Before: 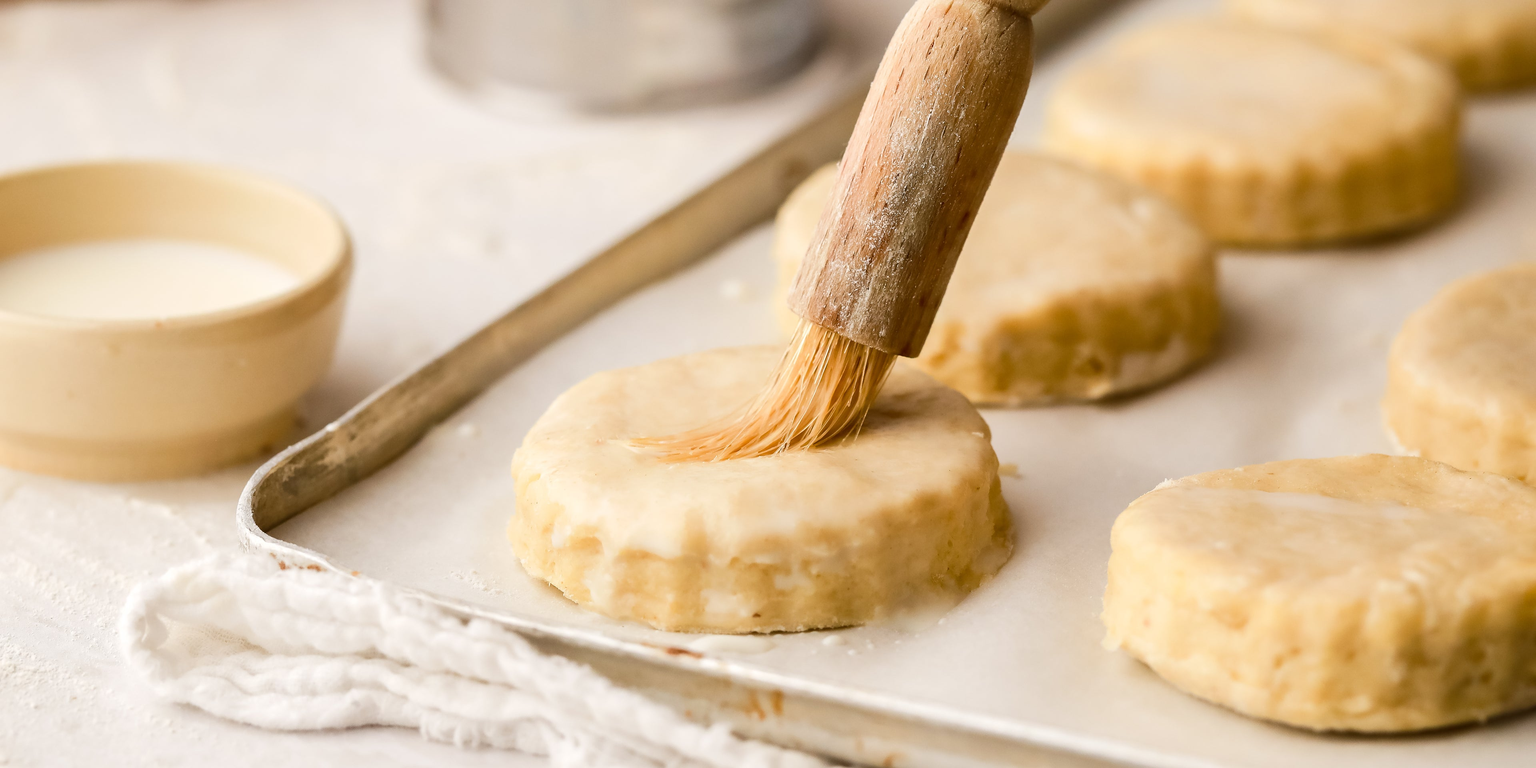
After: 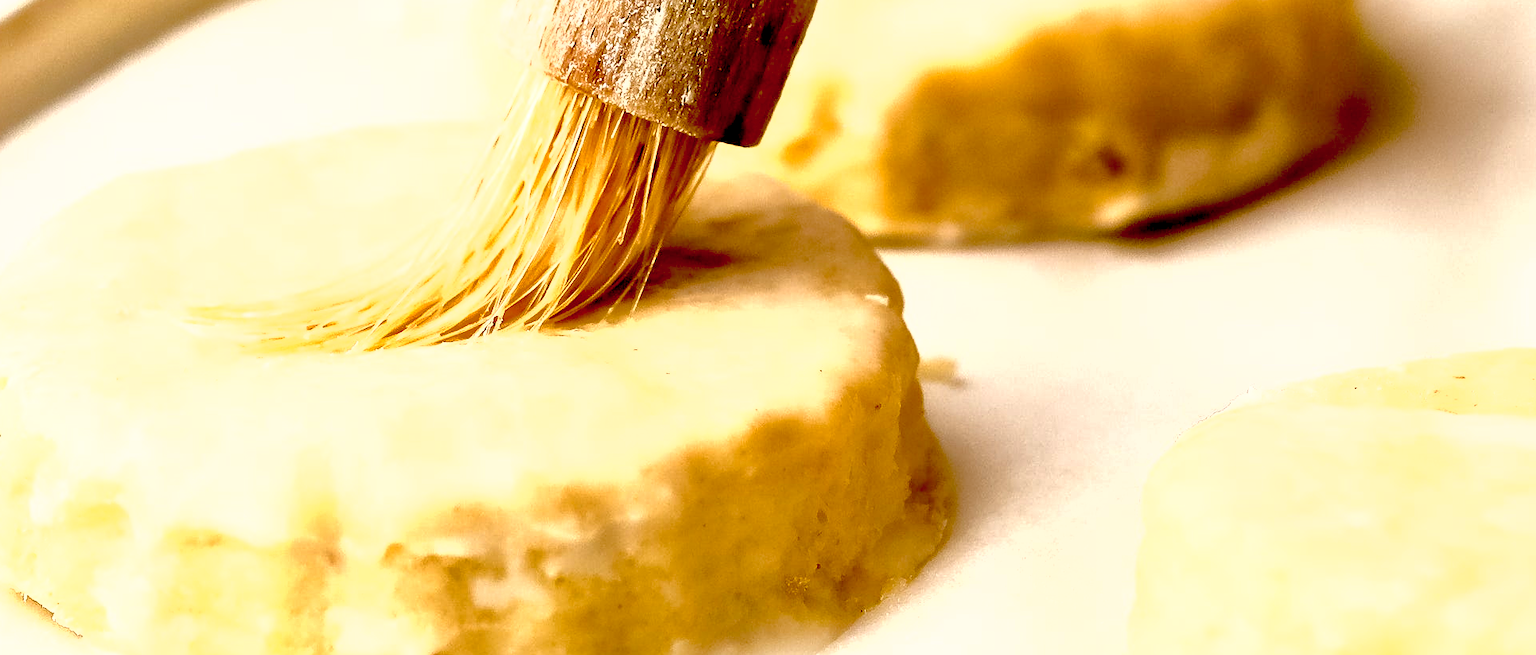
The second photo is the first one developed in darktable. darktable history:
tone equalizer: -8 EV -1.11 EV, -7 EV -0.977 EV, -6 EV -0.892 EV, -5 EV -0.55 EV, -3 EV 0.557 EV, -2 EV 0.869 EV, -1 EV 1.01 EV, +0 EV 1.06 EV
sharpen: amount 0.209
color balance rgb: shadows lift › chroma 2.001%, shadows lift › hue 247.35°, perceptual saturation grading › global saturation -0.104%
crop: left 34.968%, top 37.019%, right 14.73%, bottom 20.041%
shadows and highlights: highlights color adjustment 0.216%
exposure: black level correction 0.048, exposure 0.013 EV, compensate highlight preservation false
